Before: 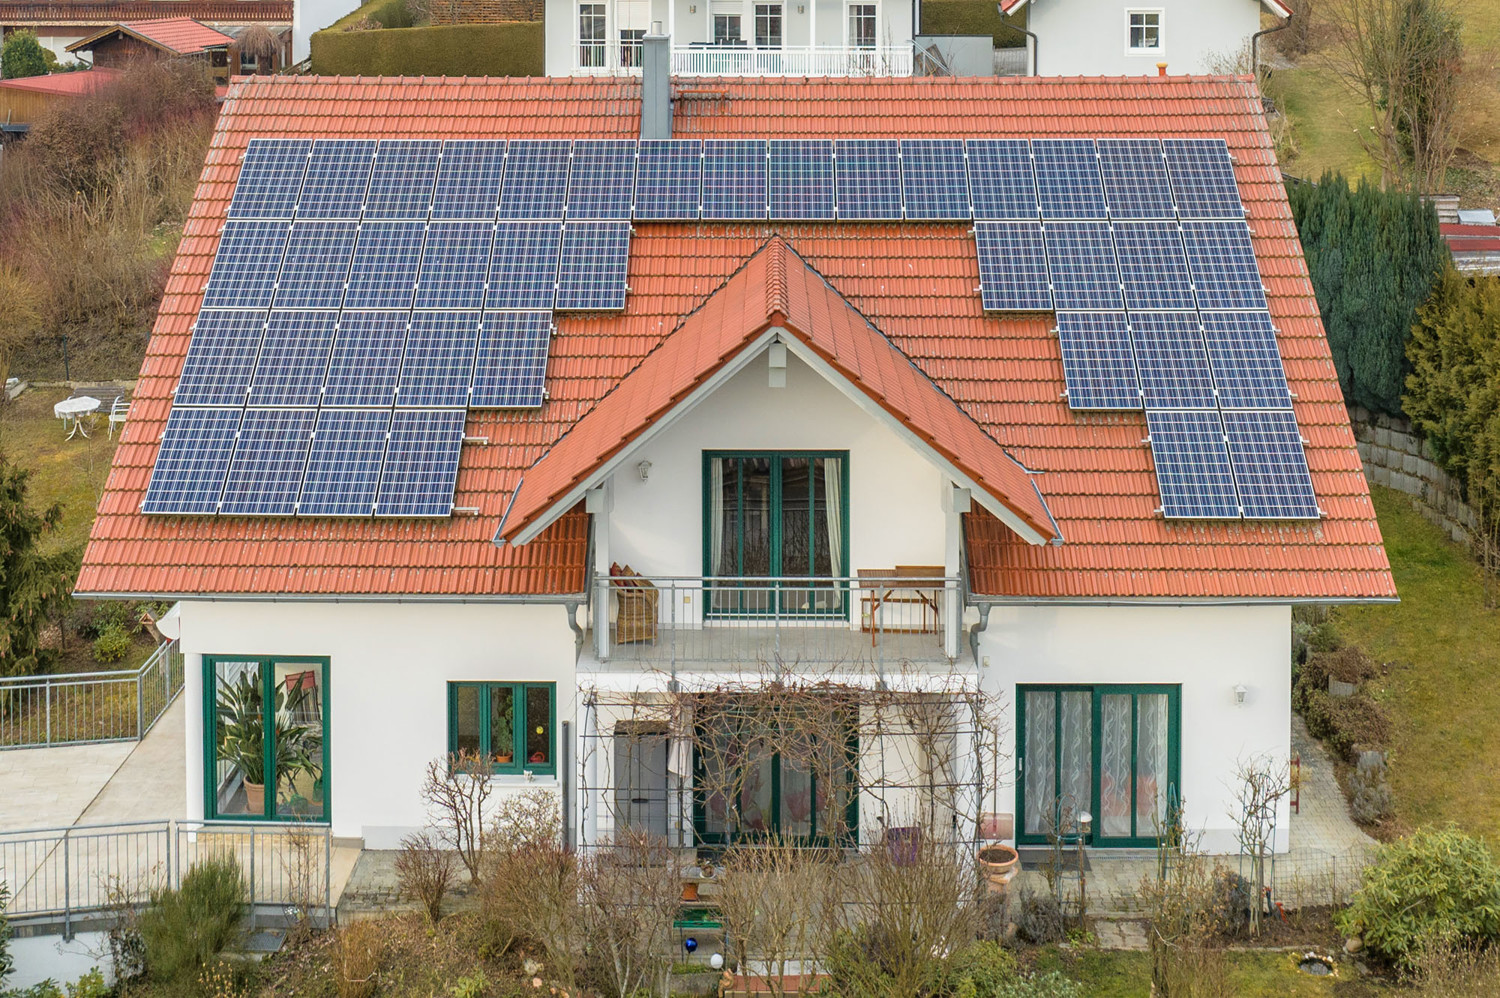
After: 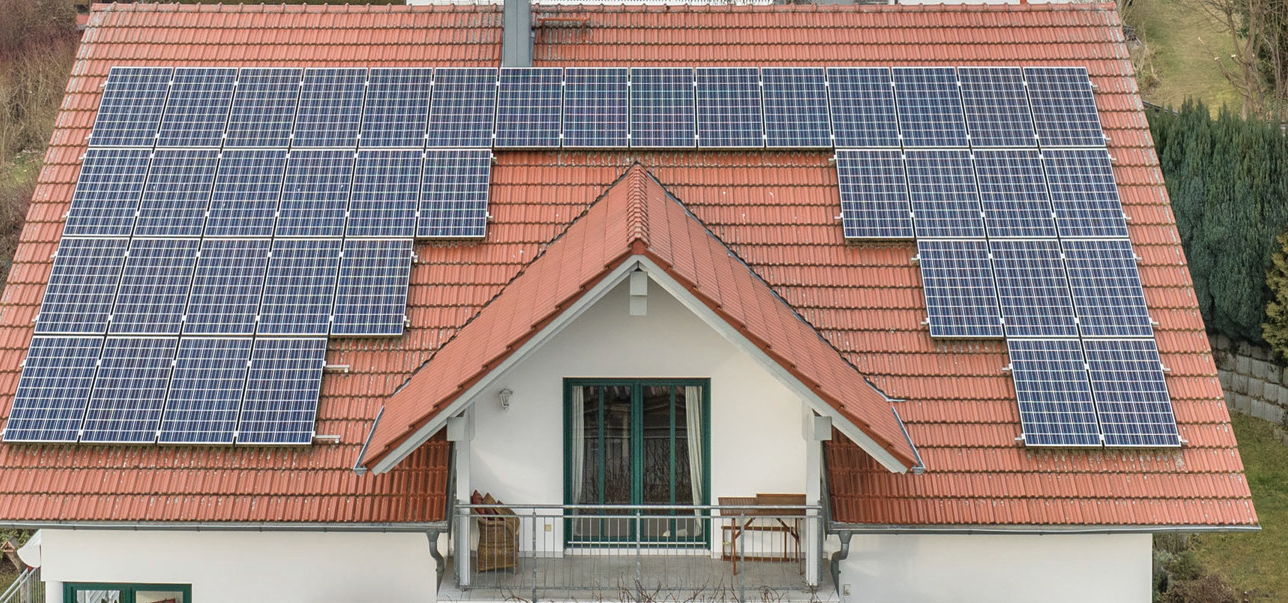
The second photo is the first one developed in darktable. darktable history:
crop and rotate: left 9.288%, top 7.281%, right 4.815%, bottom 32.258%
color balance rgb: perceptual saturation grading › global saturation -26.918%
shadows and highlights: radius 102.86, shadows 50.49, highlights -66.04, soften with gaussian
